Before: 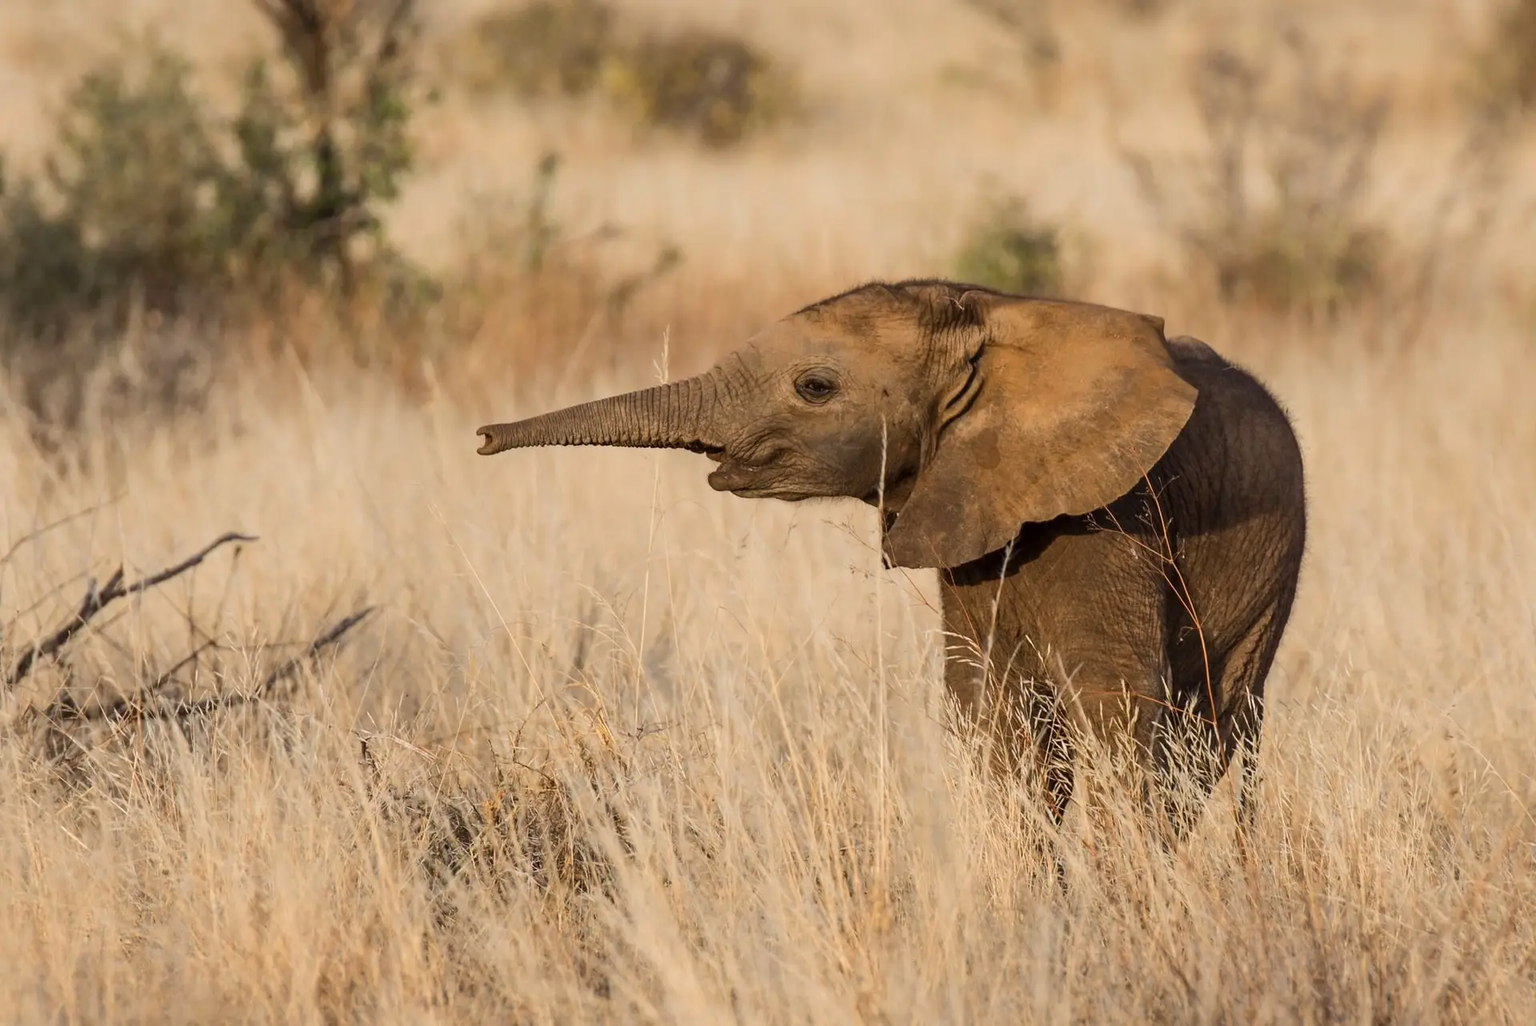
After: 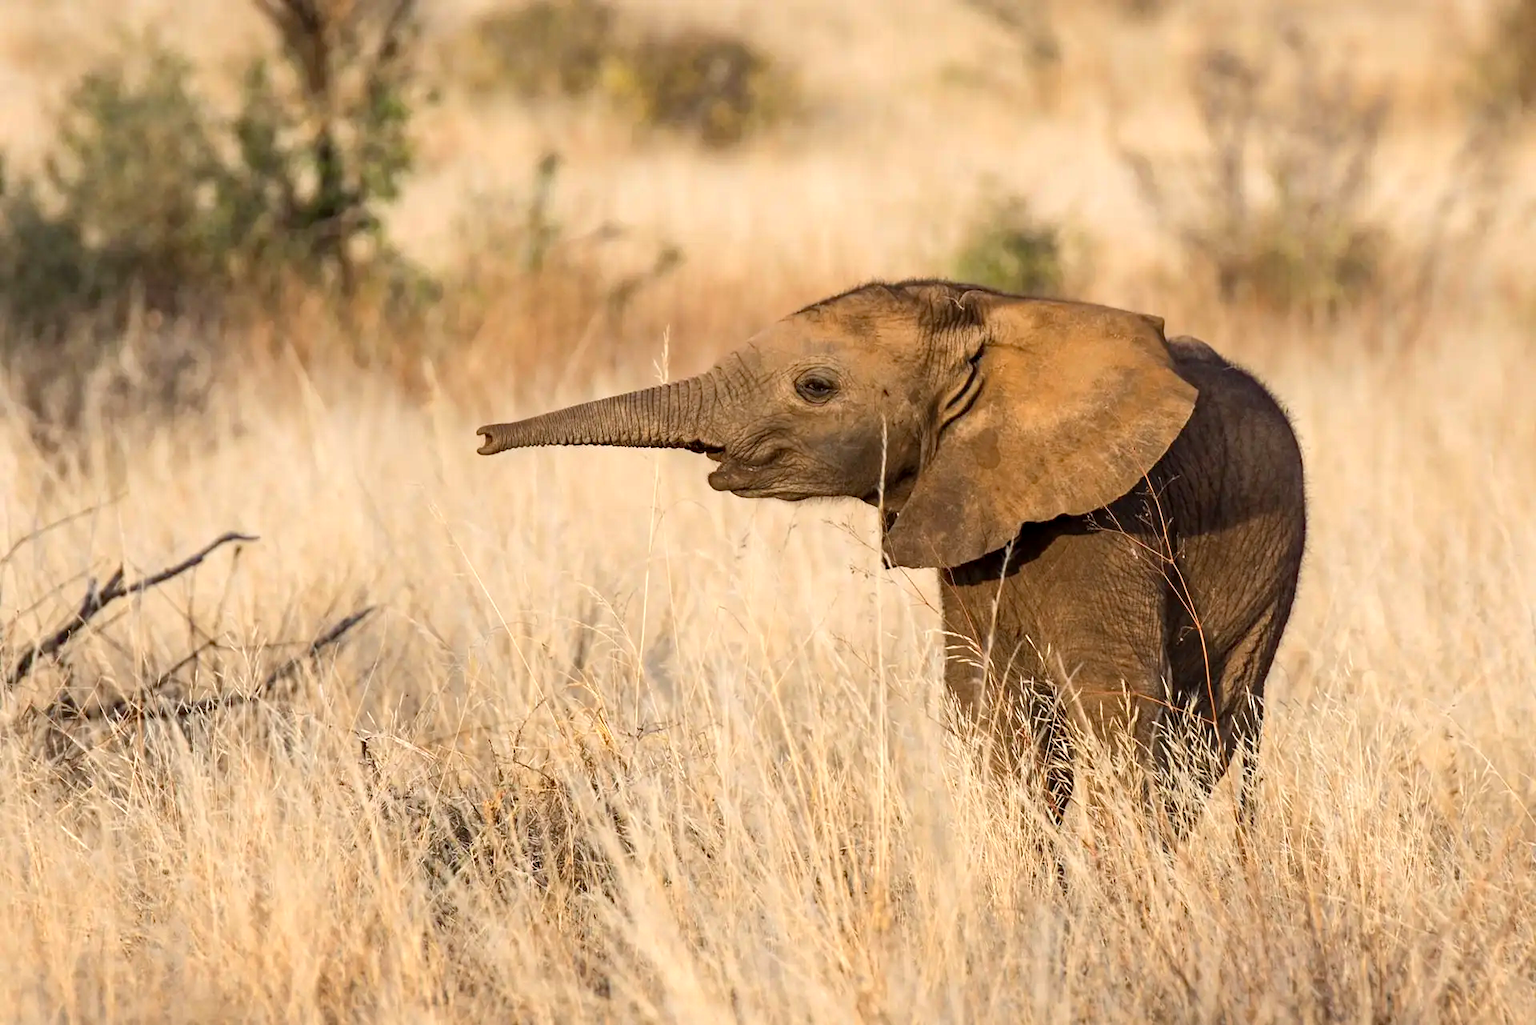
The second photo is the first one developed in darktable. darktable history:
haze removal: compatibility mode true, adaptive false
exposure: black level correction 0.001, exposure 0.499 EV, compensate exposure bias true, compensate highlight preservation false
